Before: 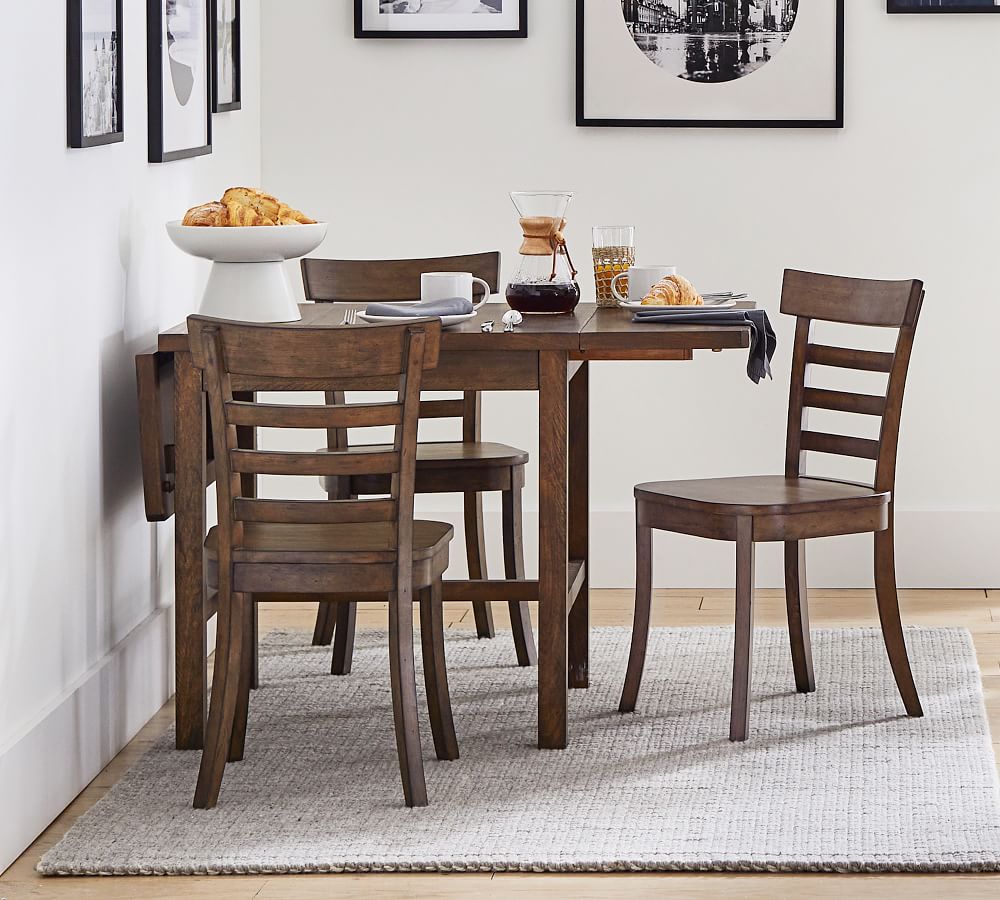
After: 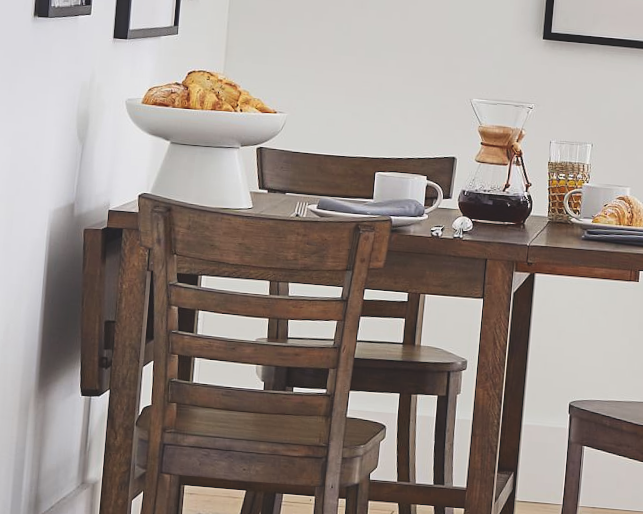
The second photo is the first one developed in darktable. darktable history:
crop and rotate: angle -4.99°, left 2.122%, top 6.945%, right 27.566%, bottom 30.519%
exposure: black level correction -0.015, exposure -0.125 EV, compensate highlight preservation false
